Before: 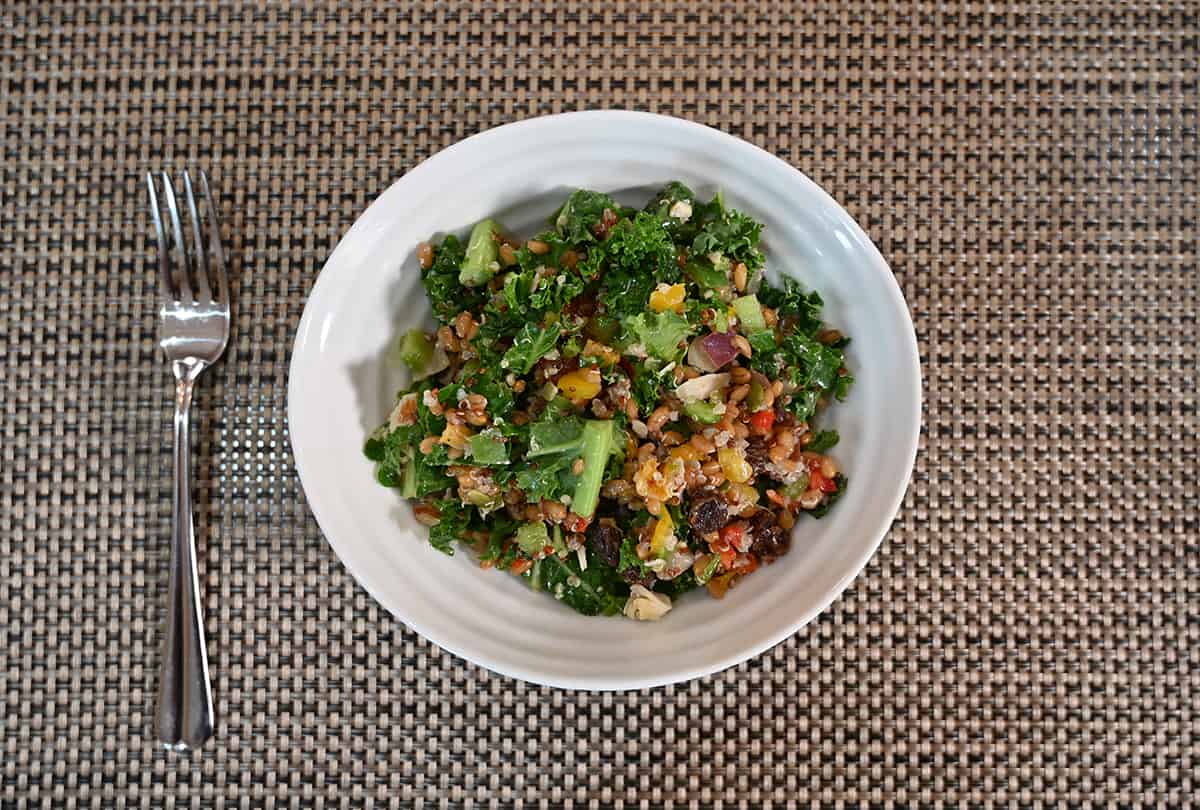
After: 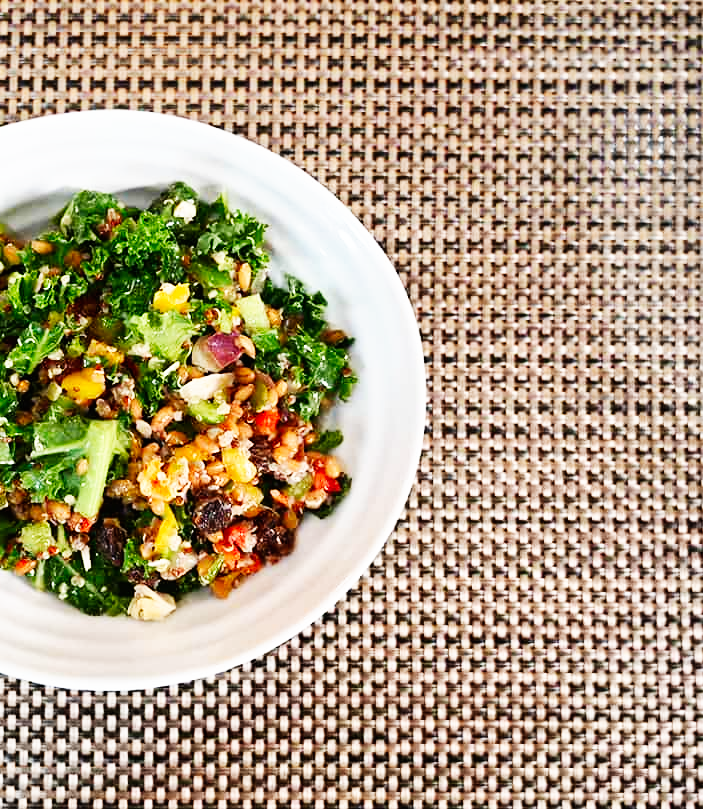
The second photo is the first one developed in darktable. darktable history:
crop: left 41.402%
base curve: curves: ch0 [(0, 0) (0.007, 0.004) (0.027, 0.03) (0.046, 0.07) (0.207, 0.54) (0.442, 0.872) (0.673, 0.972) (1, 1)], preserve colors none
